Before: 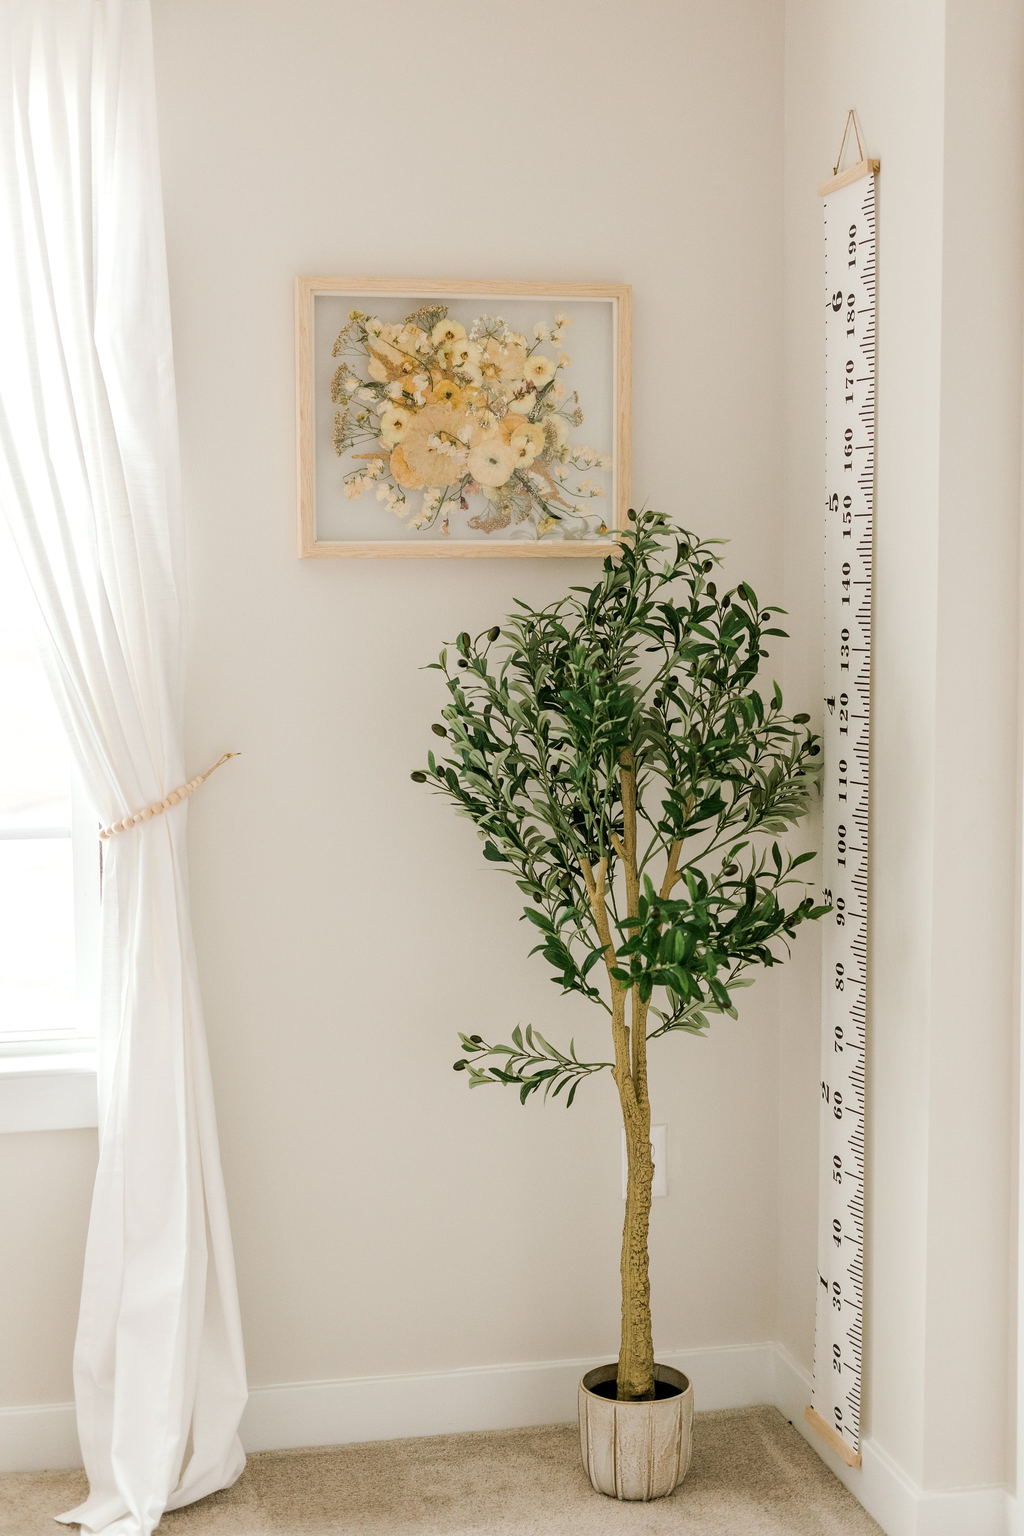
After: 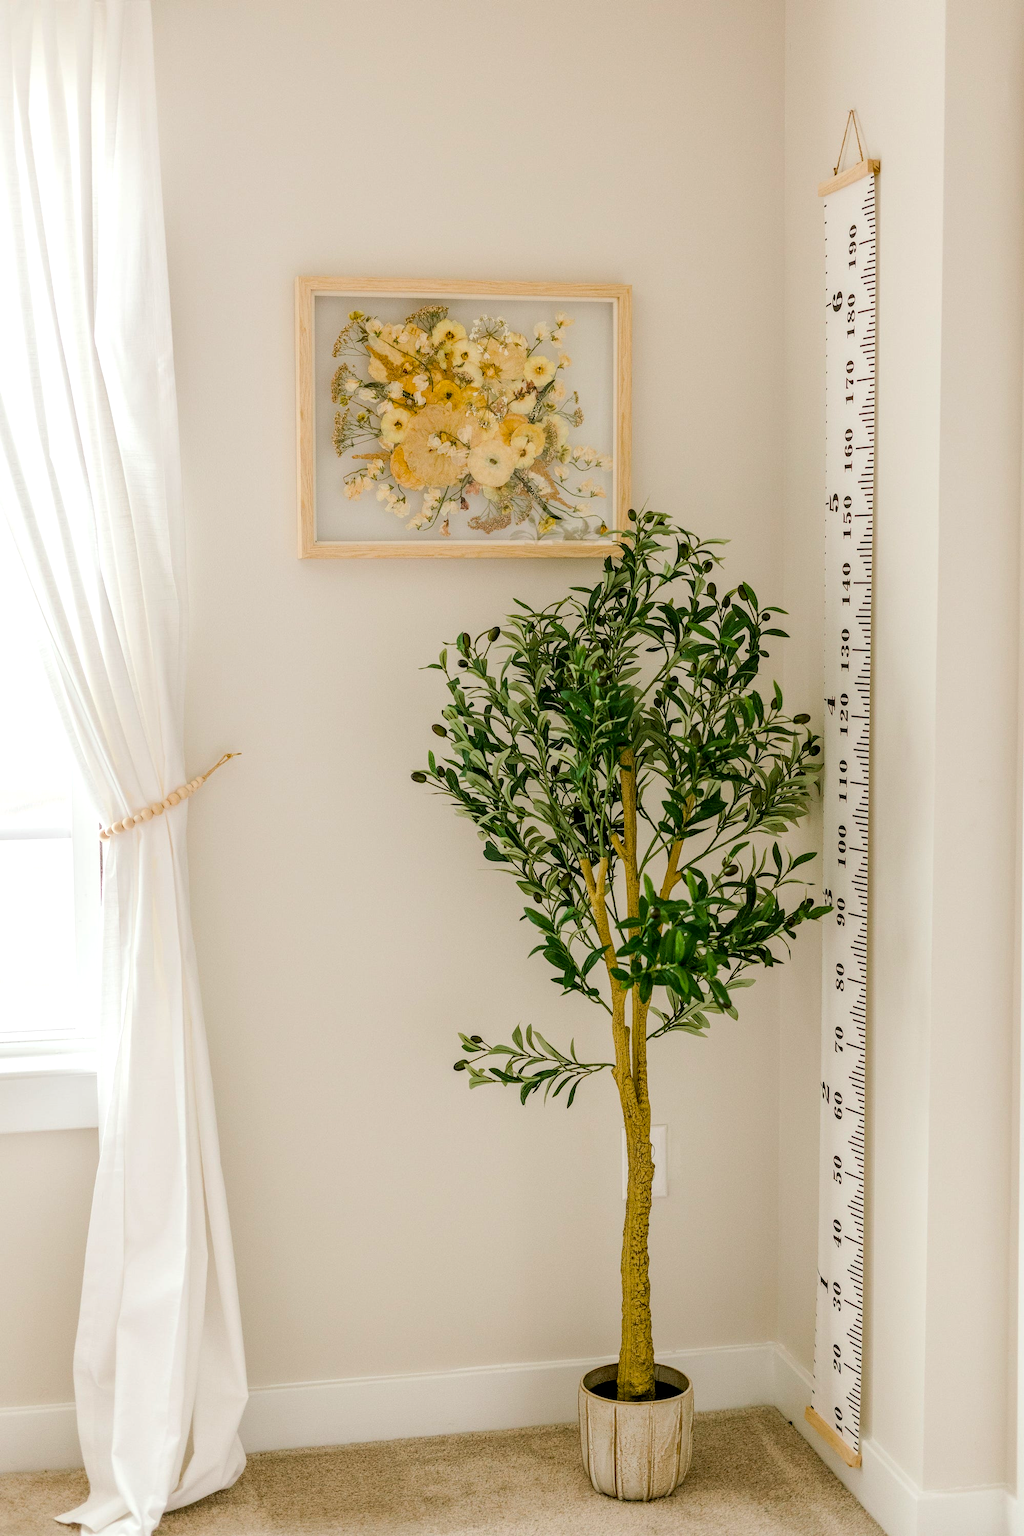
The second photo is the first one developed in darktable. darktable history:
local contrast: on, module defaults
color balance rgb: perceptual saturation grading › global saturation 30.734%, global vibrance 20%
